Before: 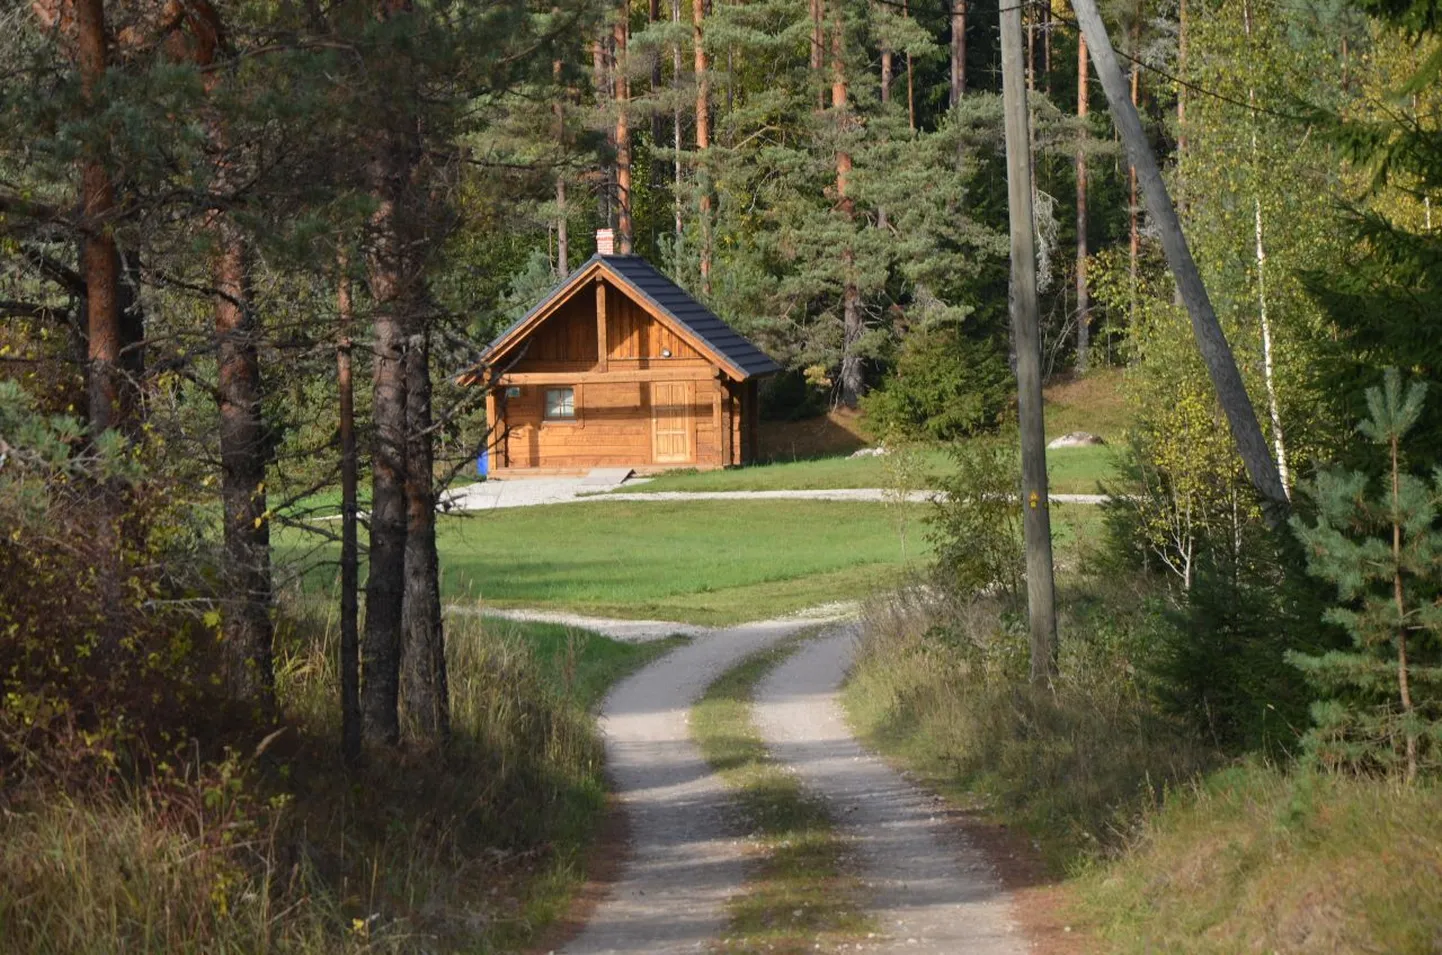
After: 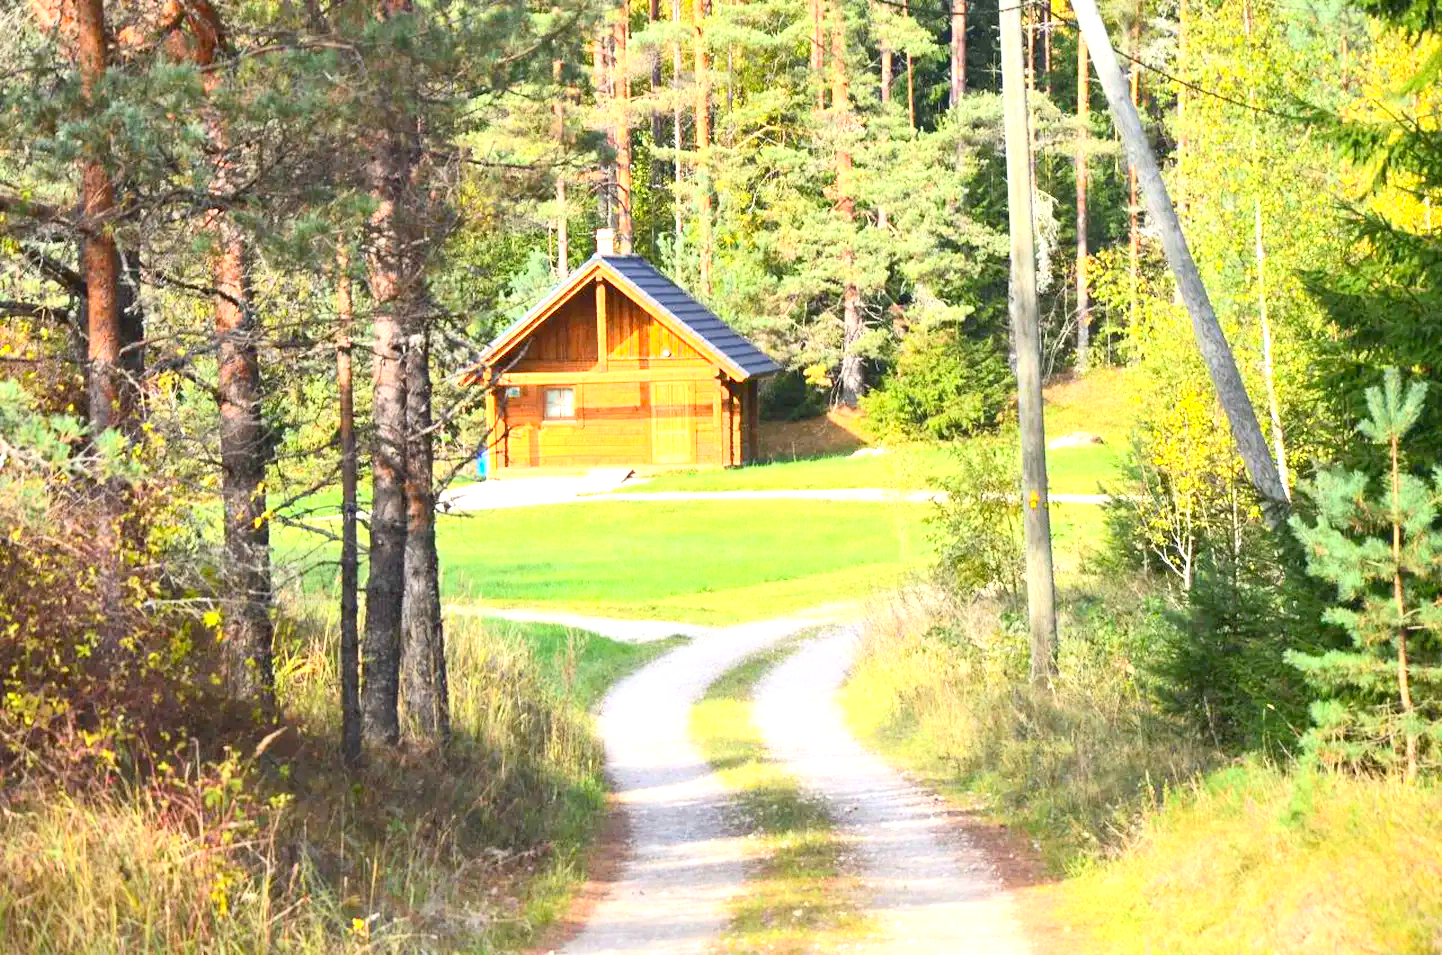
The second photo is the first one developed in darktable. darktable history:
local contrast: mode bilateral grid, contrast 20, coarseness 50, detail 120%, midtone range 0.2
exposure: black level correction 0.001, exposure 1.84 EV, compensate highlight preservation false
contrast brightness saturation: contrast 0.24, brightness 0.26, saturation 0.39
